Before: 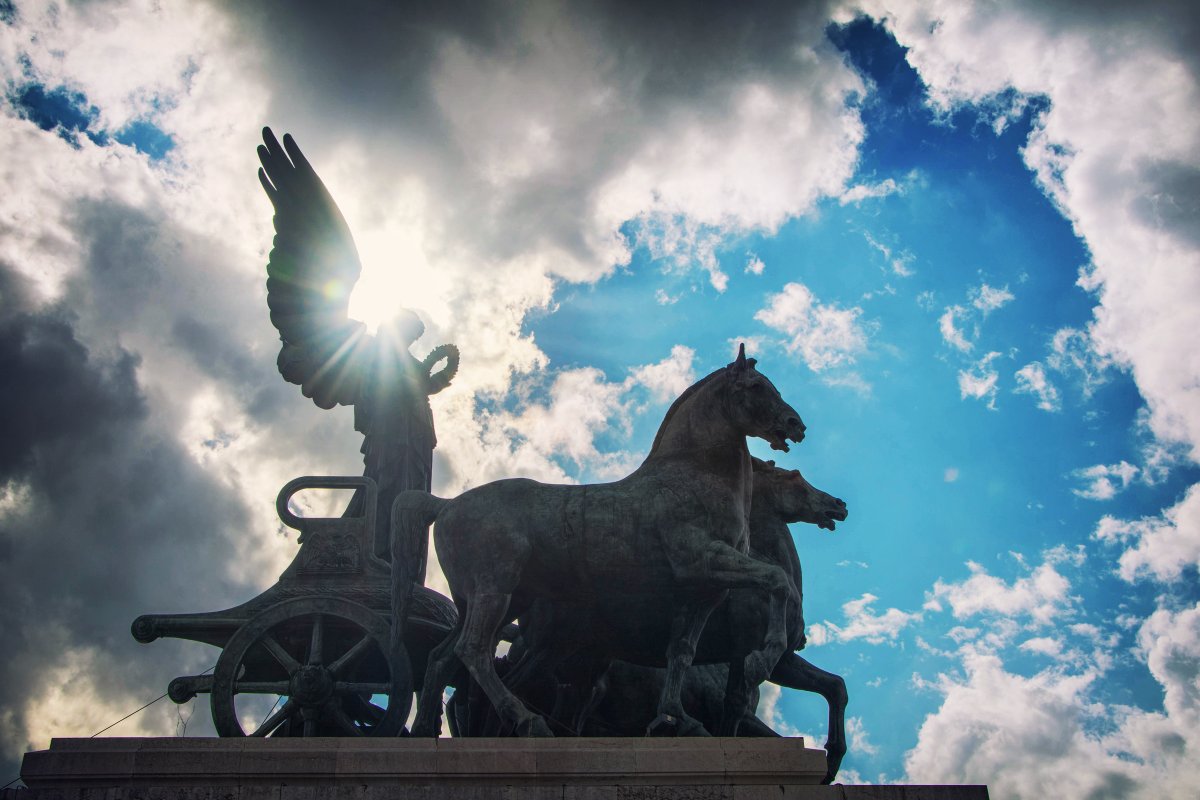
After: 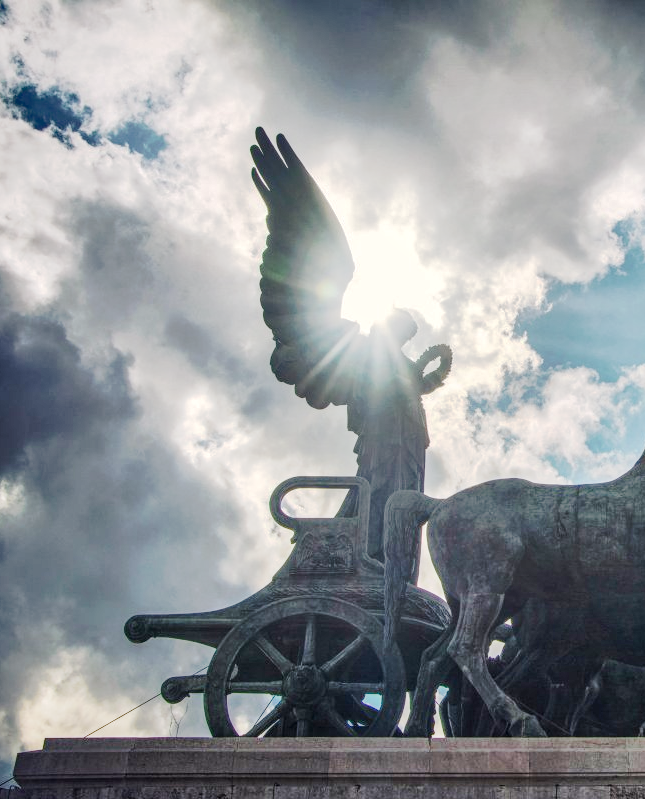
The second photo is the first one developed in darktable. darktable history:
shadows and highlights: highlights color adjustment 0%, soften with gaussian
tone curve: curves: ch0 [(0, 0) (0.003, 0.021) (0.011, 0.033) (0.025, 0.059) (0.044, 0.097) (0.069, 0.141) (0.1, 0.186) (0.136, 0.237) (0.177, 0.298) (0.224, 0.378) (0.277, 0.47) (0.335, 0.542) (0.399, 0.605) (0.468, 0.678) (0.543, 0.724) (0.623, 0.787) (0.709, 0.829) (0.801, 0.875) (0.898, 0.912) (1, 1)], preserve colors none
local contrast: detail 130%
crop: left 0.587%, right 45.588%, bottom 0.086%
